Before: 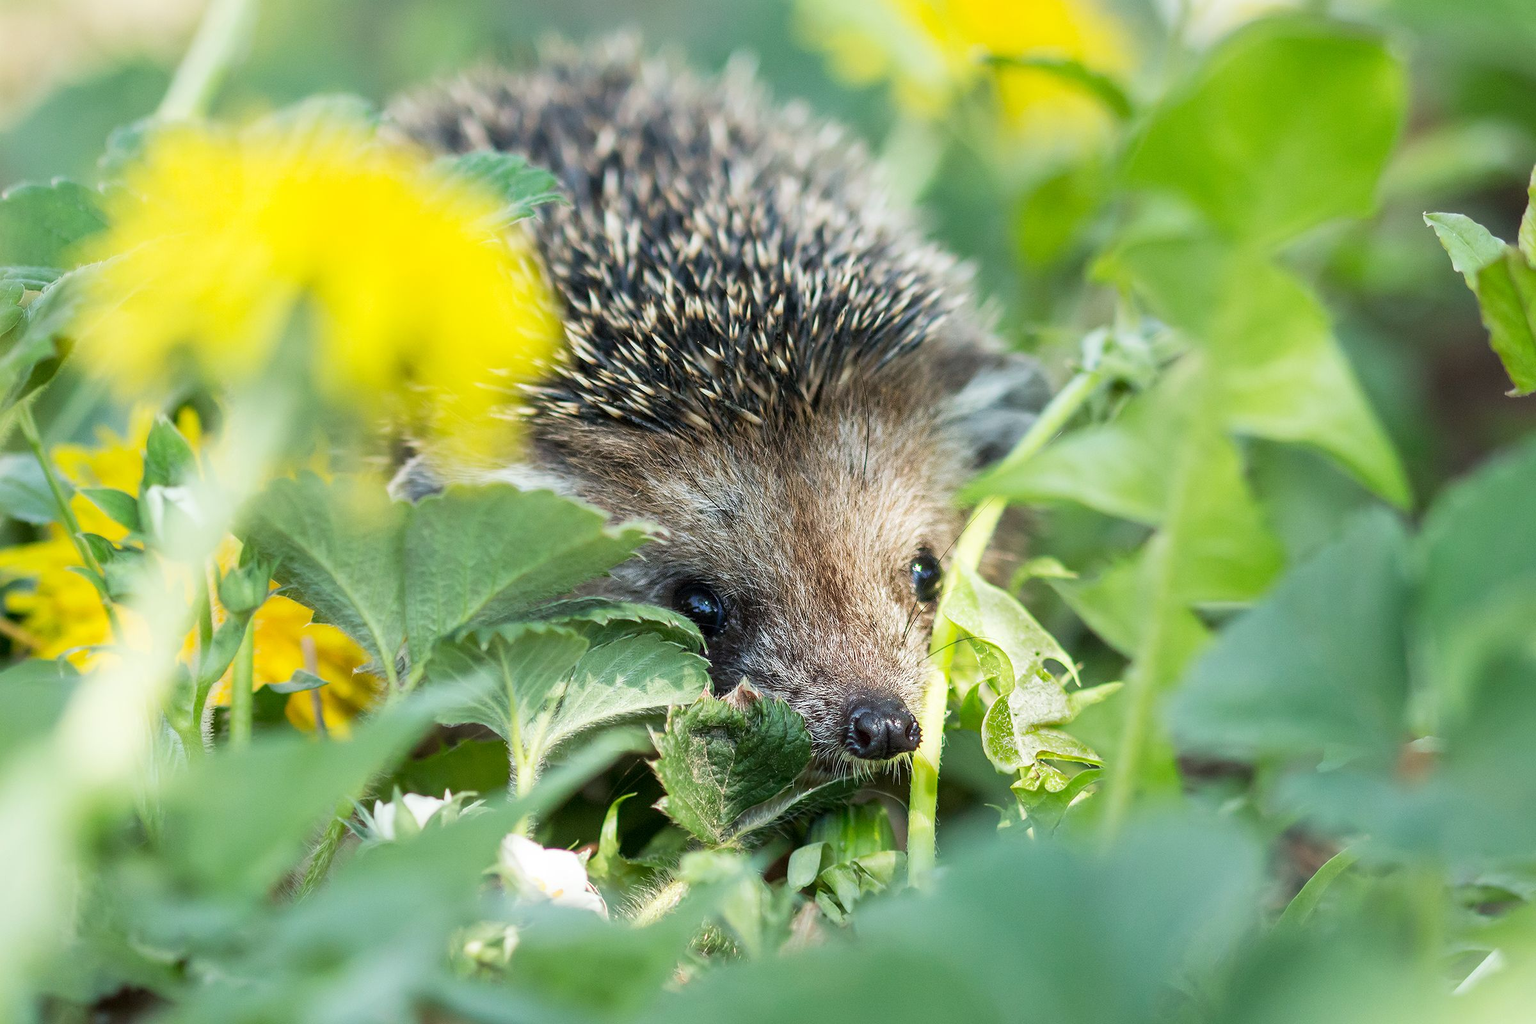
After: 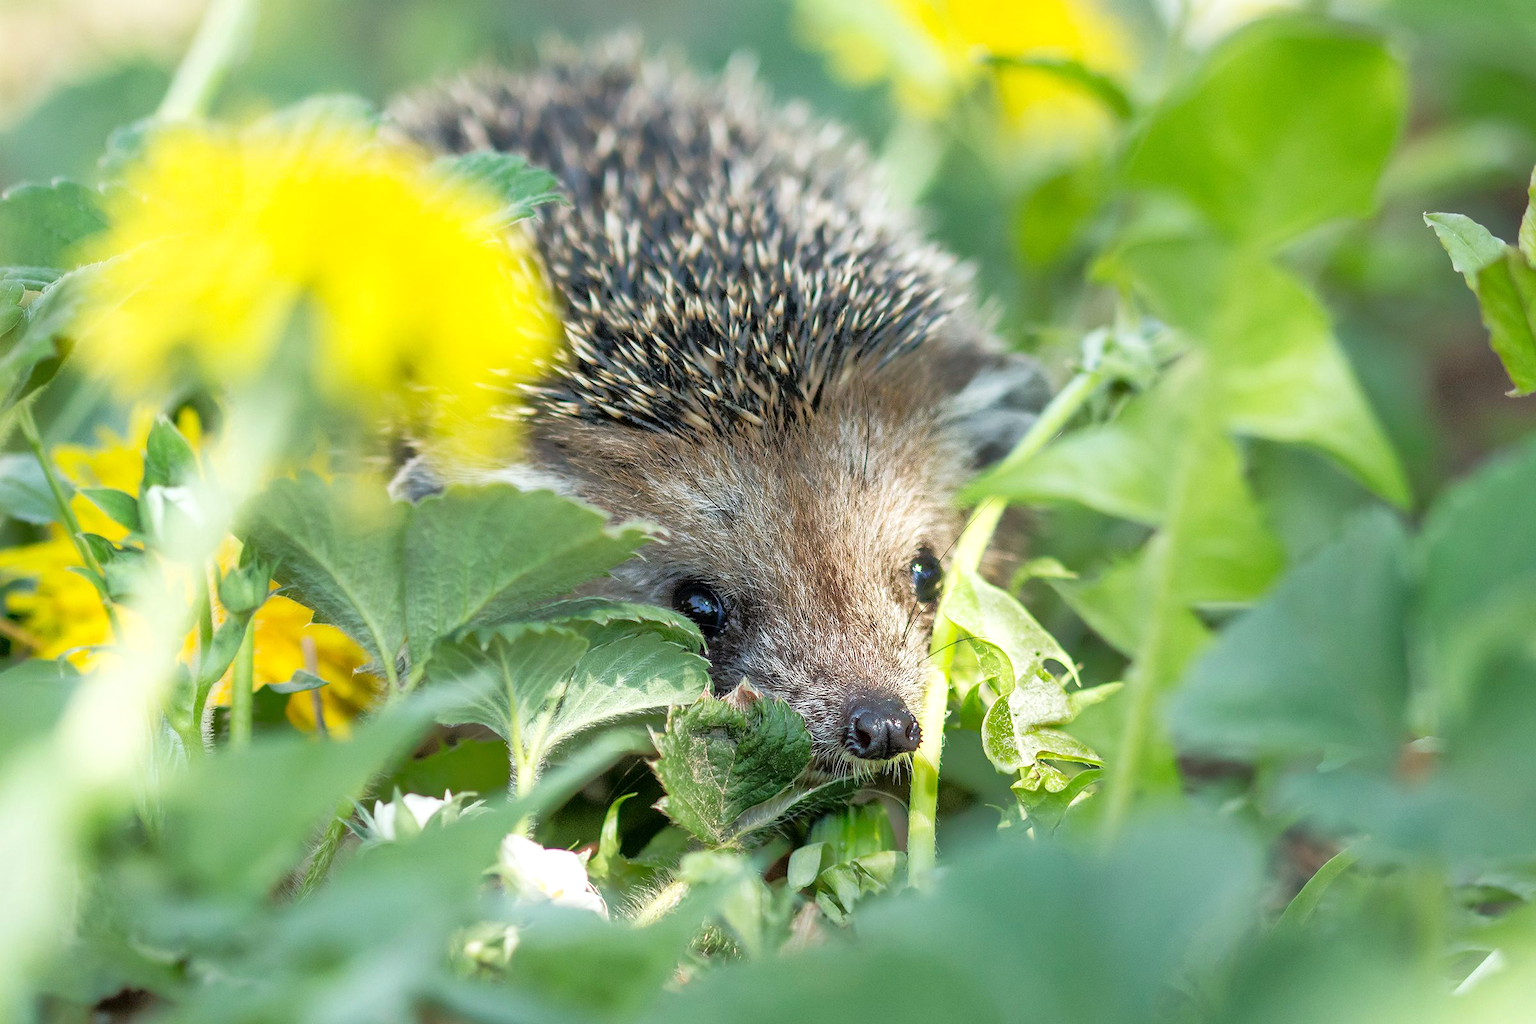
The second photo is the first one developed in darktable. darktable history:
tone equalizer: -8 EV -0.501 EV, -7 EV -0.302 EV, -6 EV -0.068 EV, -5 EV 0.424 EV, -4 EV 0.978 EV, -3 EV 0.791 EV, -2 EV -0.011 EV, -1 EV 0.135 EV, +0 EV -0.032 EV, mask exposure compensation -0.498 EV
